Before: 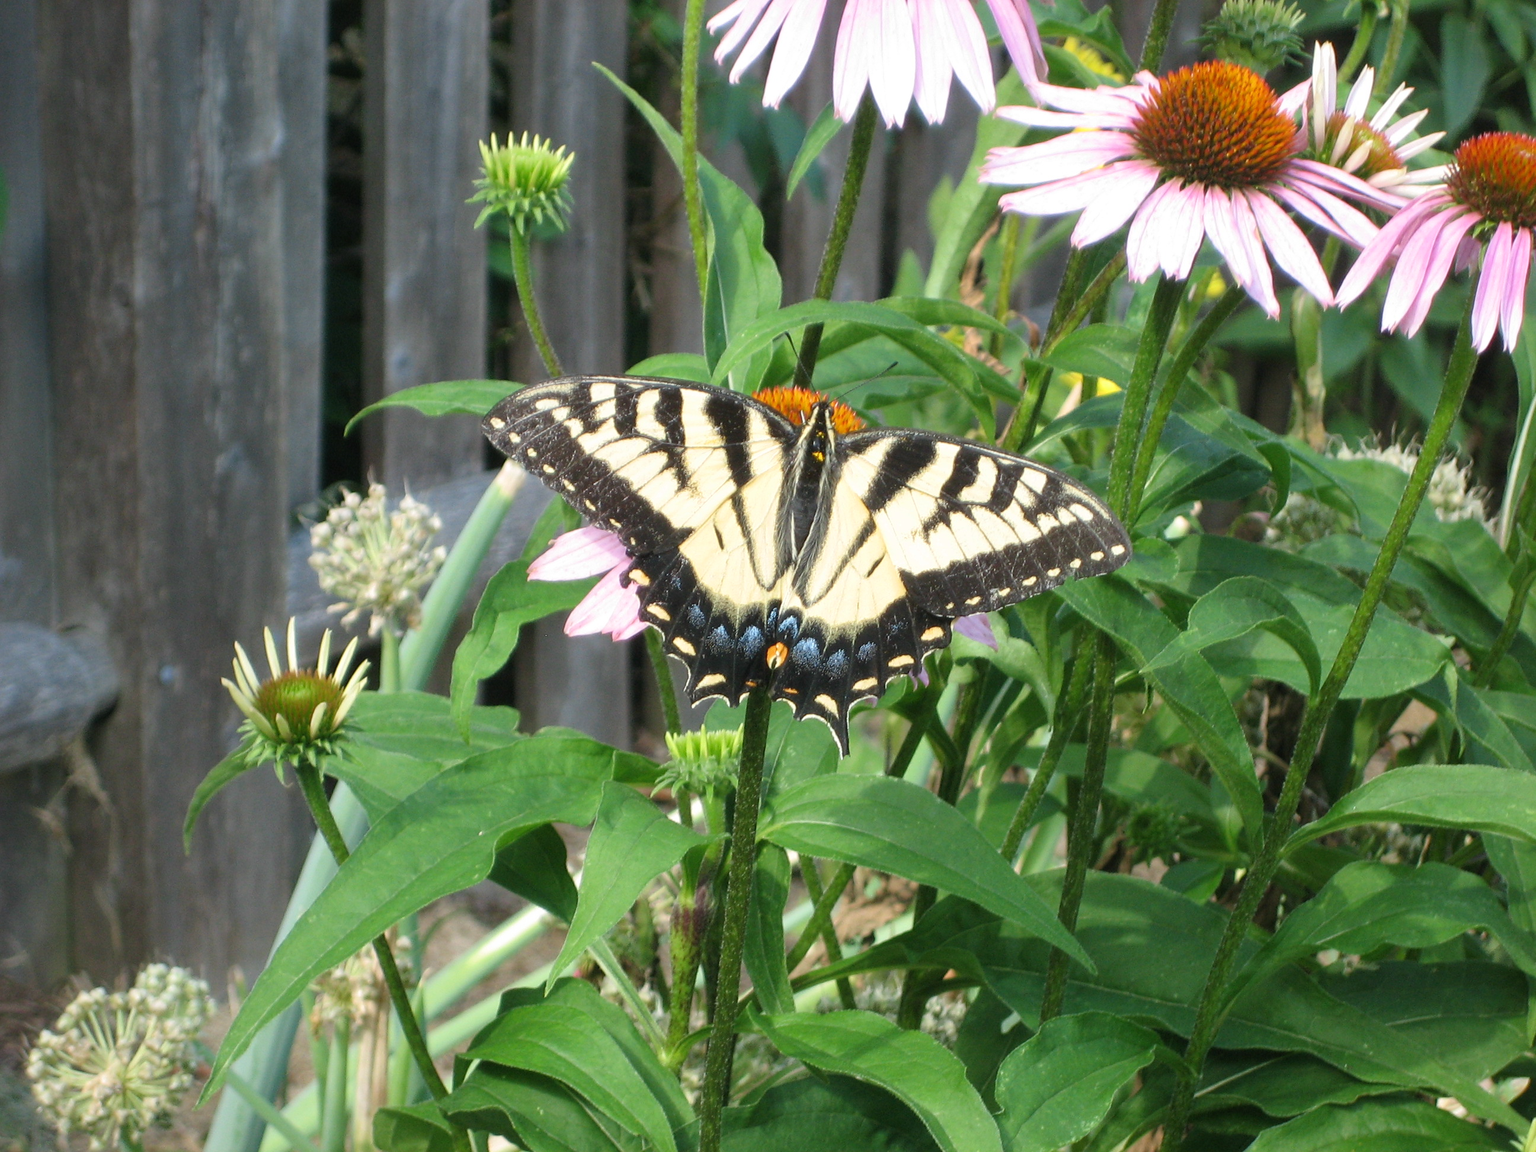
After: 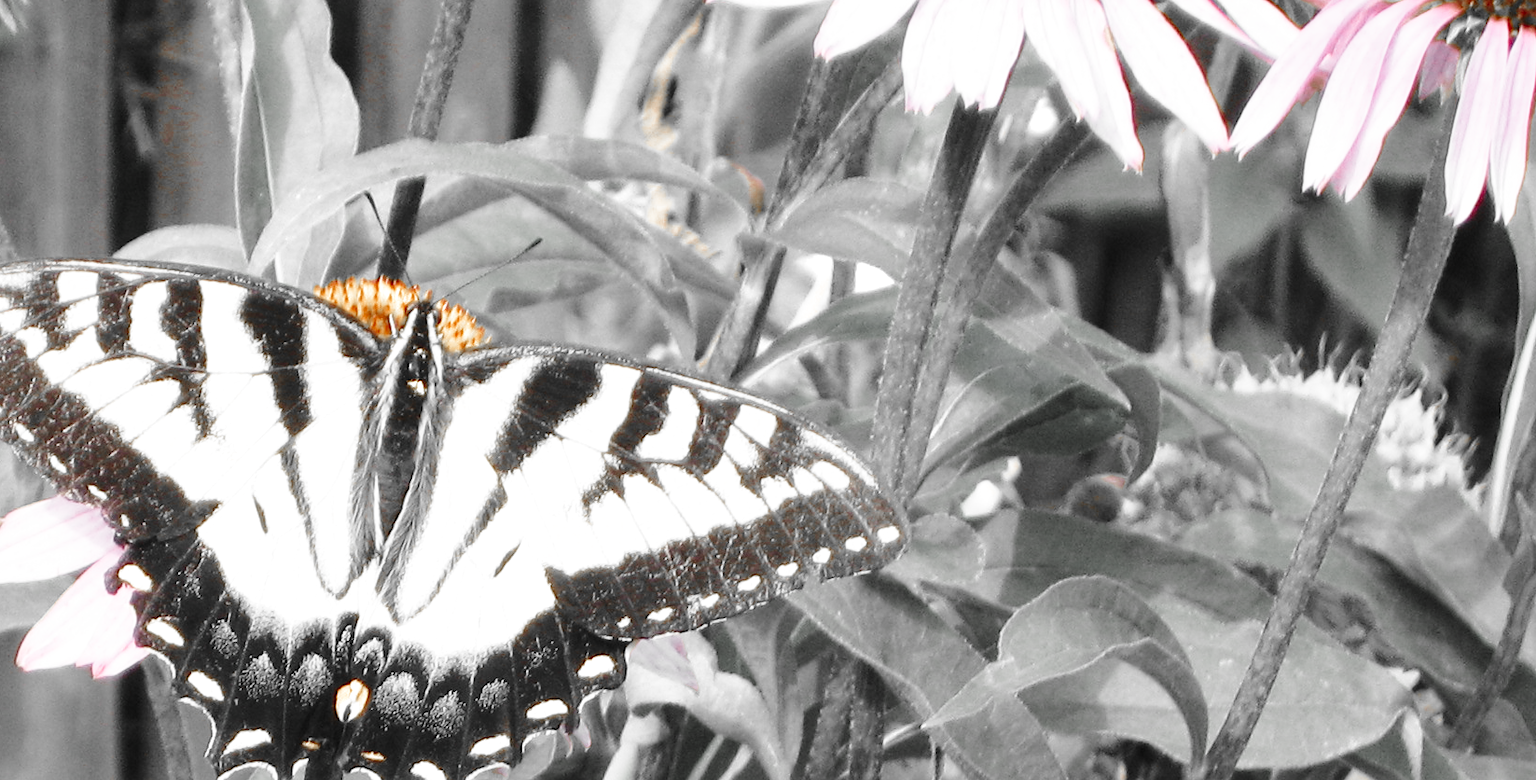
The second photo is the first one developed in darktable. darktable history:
base curve: curves: ch0 [(0, 0) (0.028, 0.03) (0.121, 0.232) (0.46, 0.748) (0.859, 0.968) (1, 1)], preserve colors none
color zones: curves: ch0 [(0, 0.497) (0.096, 0.361) (0.221, 0.538) (0.429, 0.5) (0.571, 0.5) (0.714, 0.5) (0.857, 0.5) (1, 0.497)]; ch1 [(0, 0.5) (0.143, 0.5) (0.257, -0.002) (0.429, 0.04) (0.571, -0.001) (0.714, -0.015) (0.857, 0.024) (1, 0.5)]
crop: left 36.06%, top 18.281%, right 0.387%, bottom 38.624%
